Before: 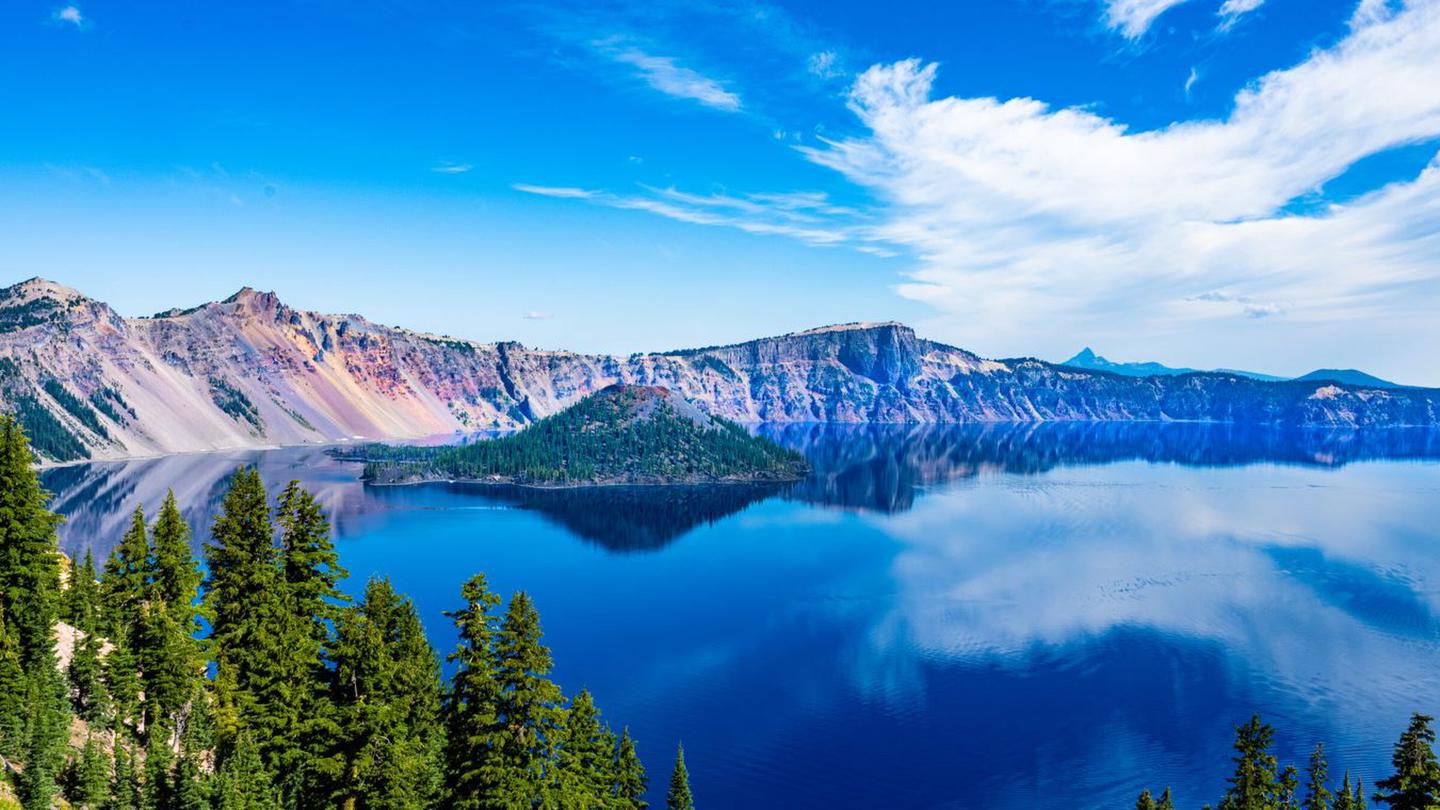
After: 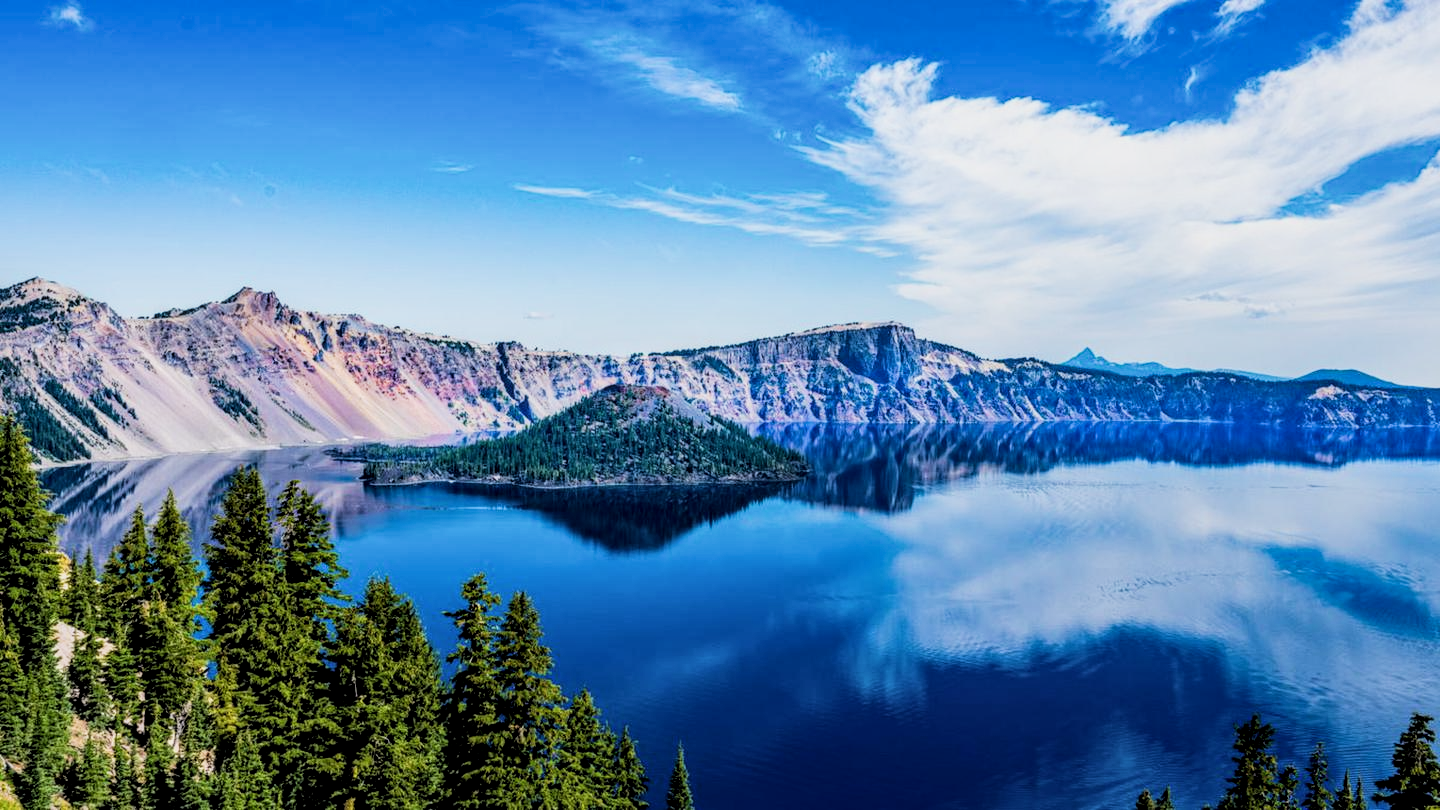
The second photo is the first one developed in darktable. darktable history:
local contrast: on, module defaults
filmic rgb: black relative exposure -5 EV, white relative exposure 3.5 EV, hardness 3.19, contrast 1.3, highlights saturation mix -50%
